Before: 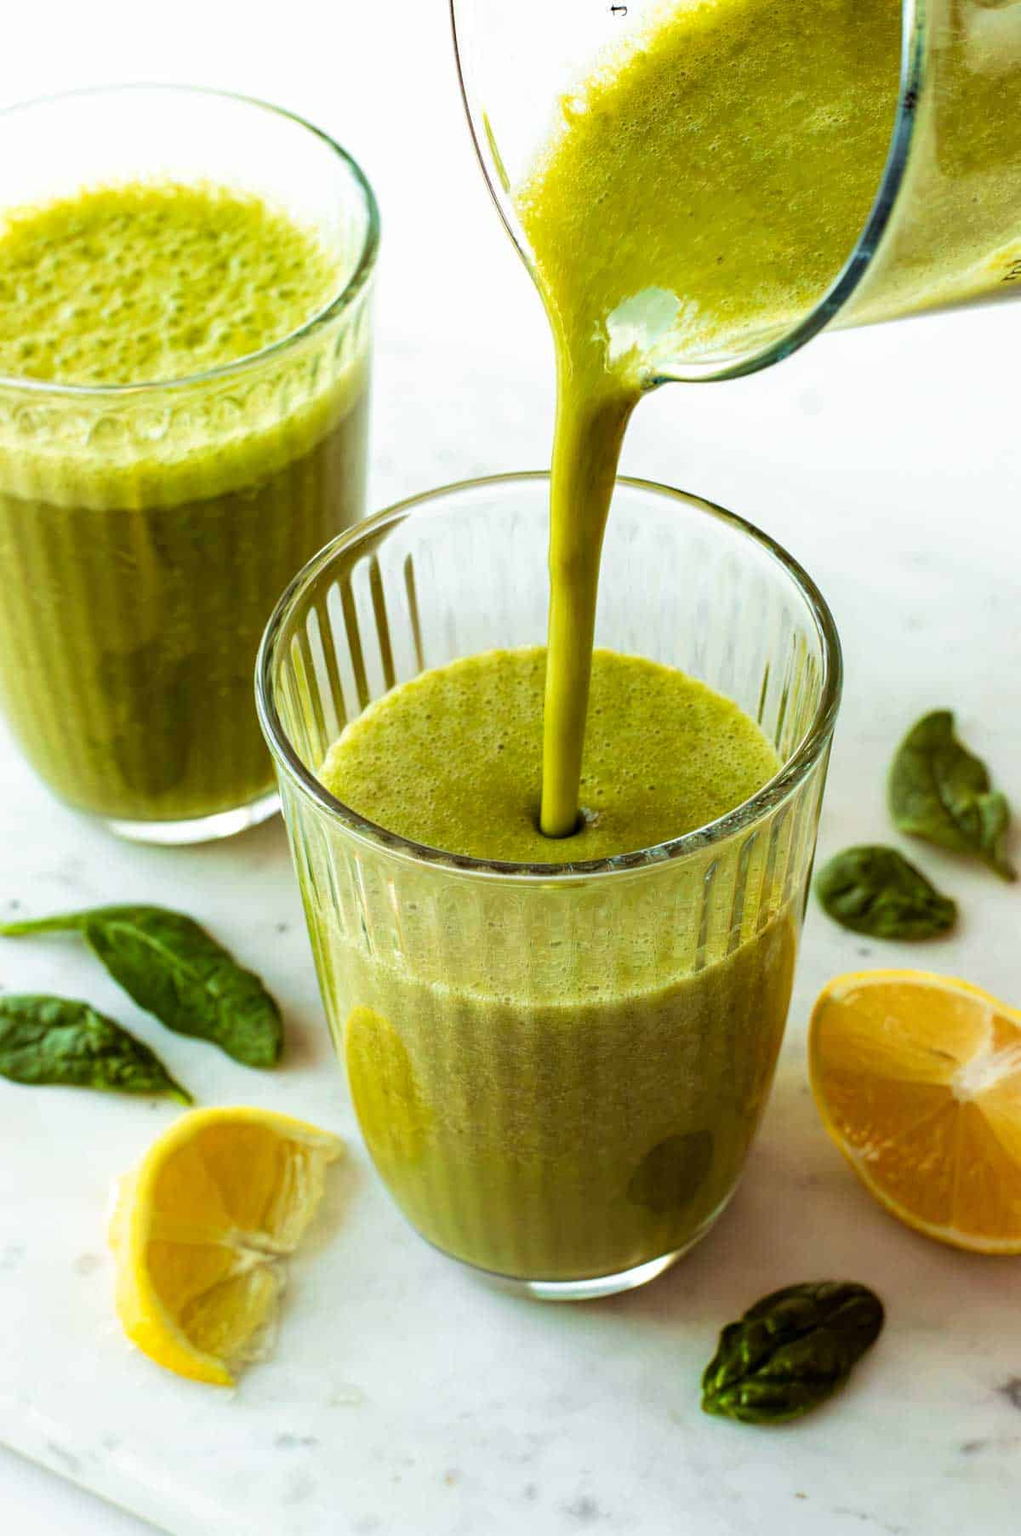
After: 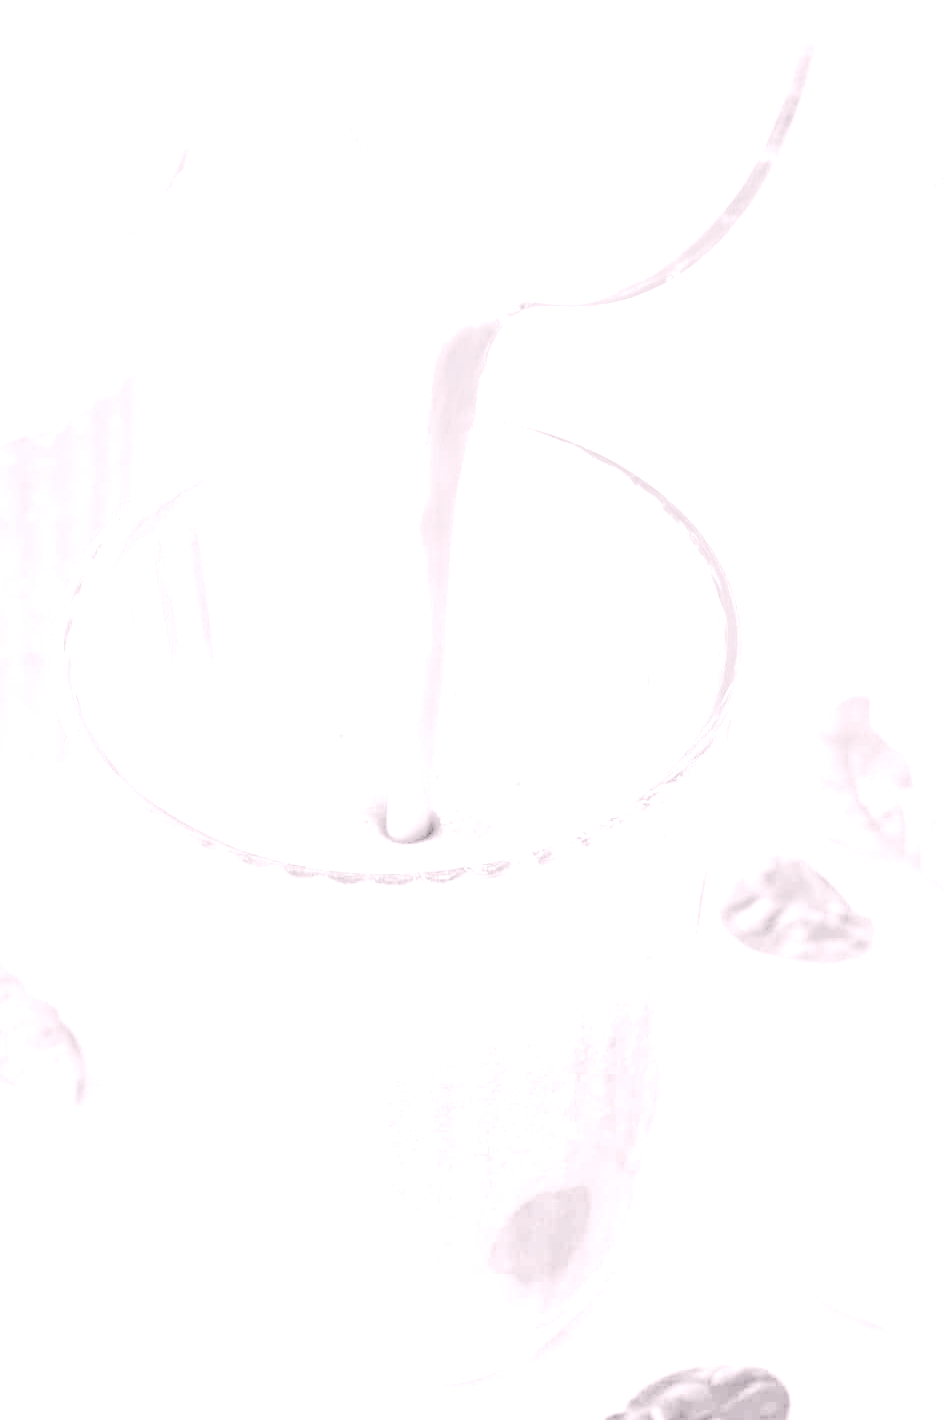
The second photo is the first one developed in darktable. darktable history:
crop and rotate: left 20.74%, top 7.912%, right 0.375%, bottom 13.378%
shadows and highlights: on, module defaults
colorize: hue 25.2°, saturation 83%, source mix 82%, lightness 79%, version 1
contrast brightness saturation: brightness 1
